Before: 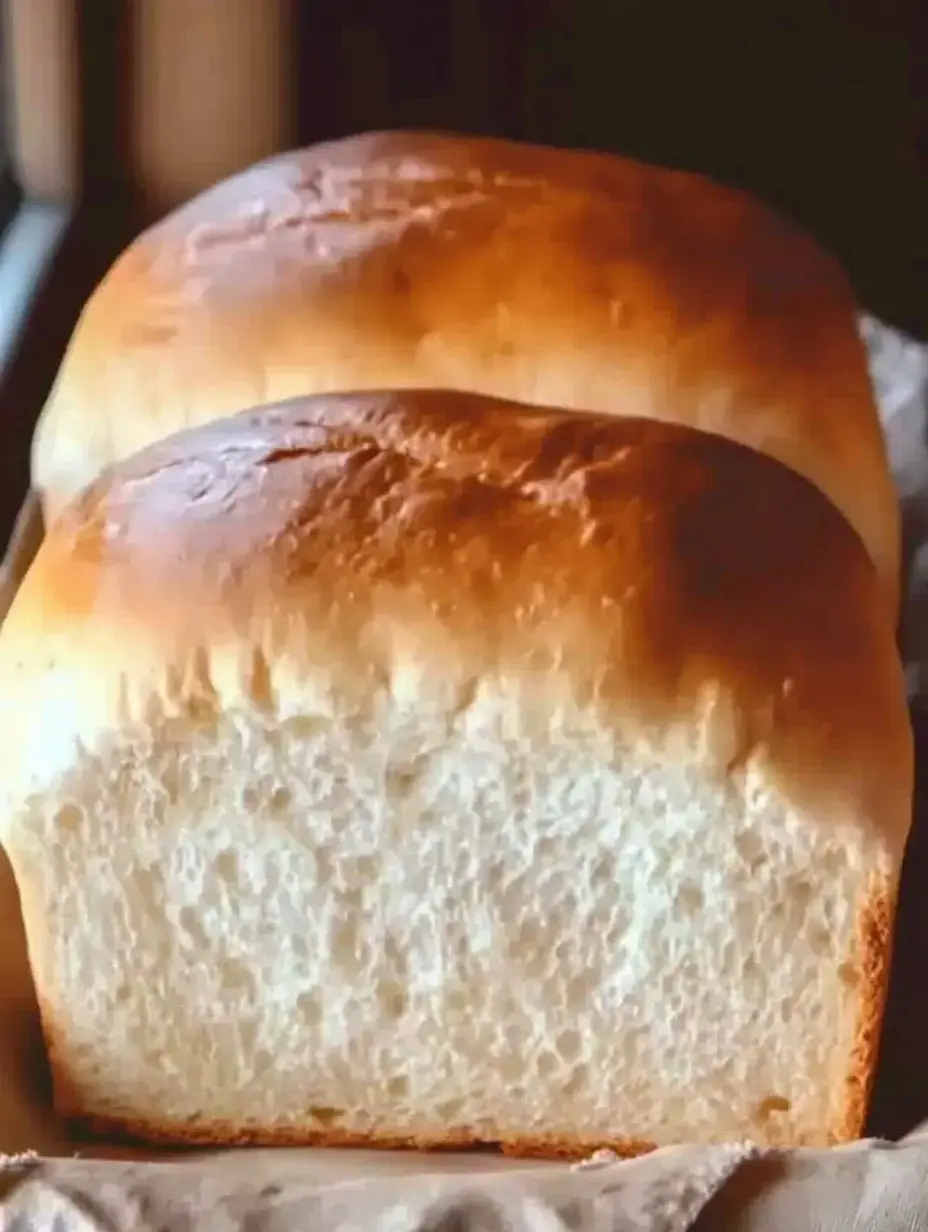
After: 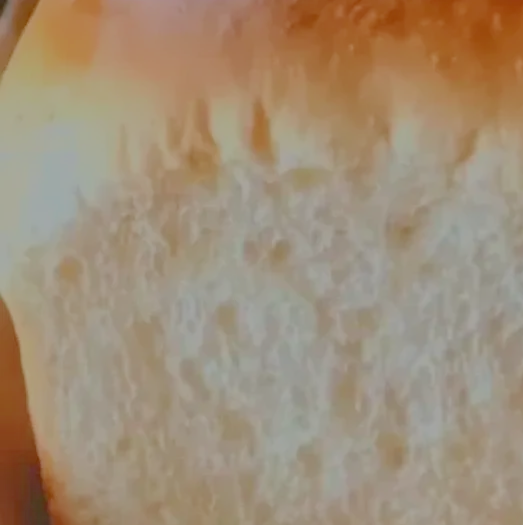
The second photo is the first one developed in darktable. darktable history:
filmic rgb: black relative exposure -14 EV, white relative exposure 8 EV, threshold 3 EV, hardness 3.74, latitude 50%, contrast 0.5, color science v5 (2021), contrast in shadows safe, contrast in highlights safe, enable highlight reconstruction true
crop: top 44.483%, right 43.593%, bottom 12.892%
